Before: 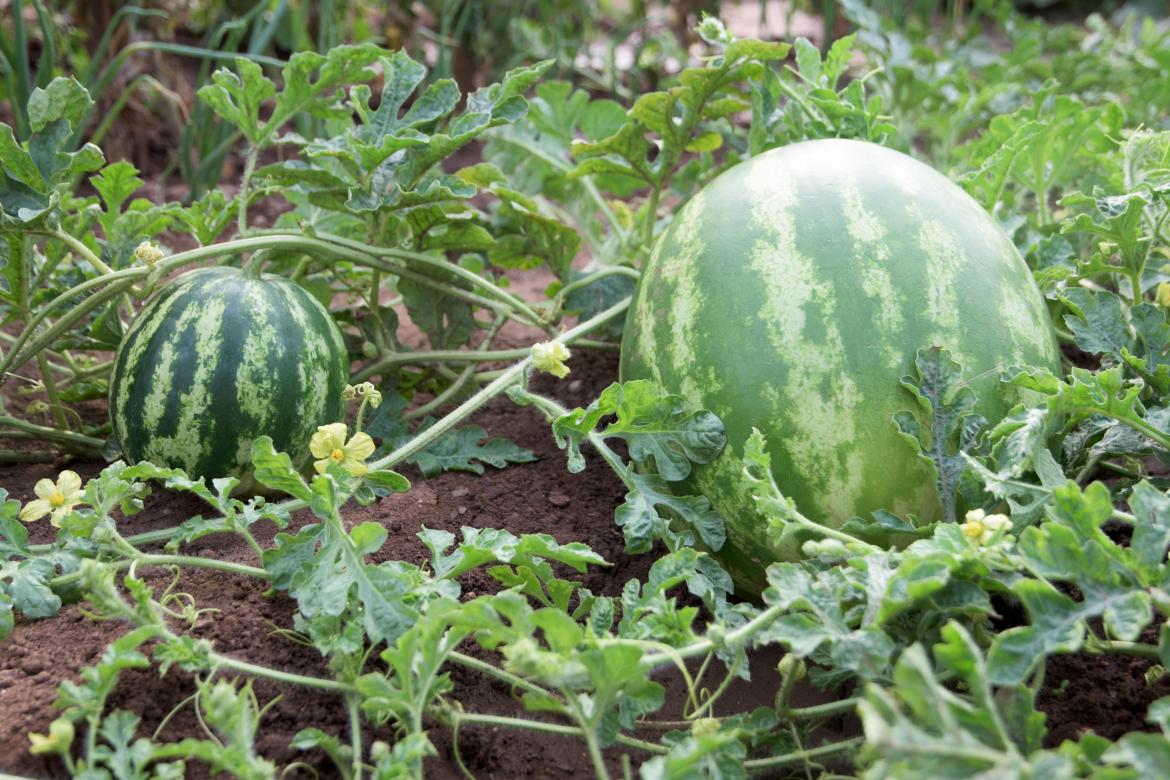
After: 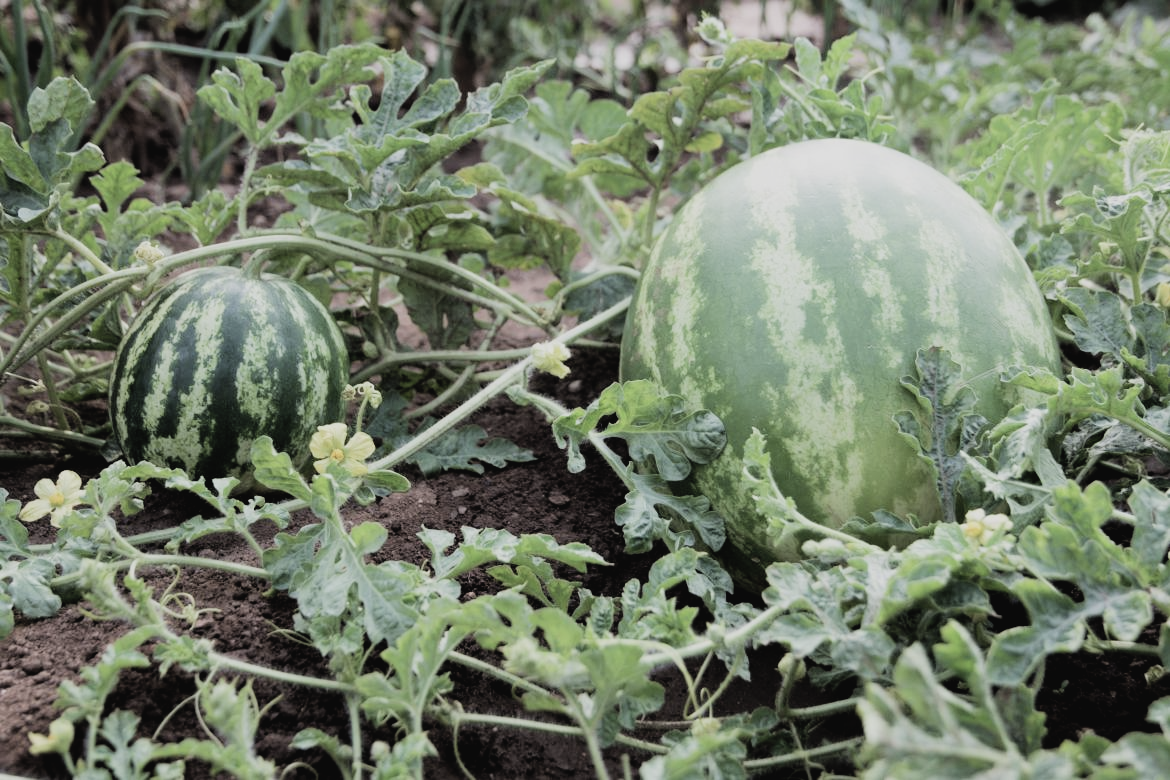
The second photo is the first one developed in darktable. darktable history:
filmic rgb: black relative exposure -5 EV, hardness 2.88, contrast 1.3, highlights saturation mix -30%
contrast brightness saturation: contrast -0.05, saturation -0.41
